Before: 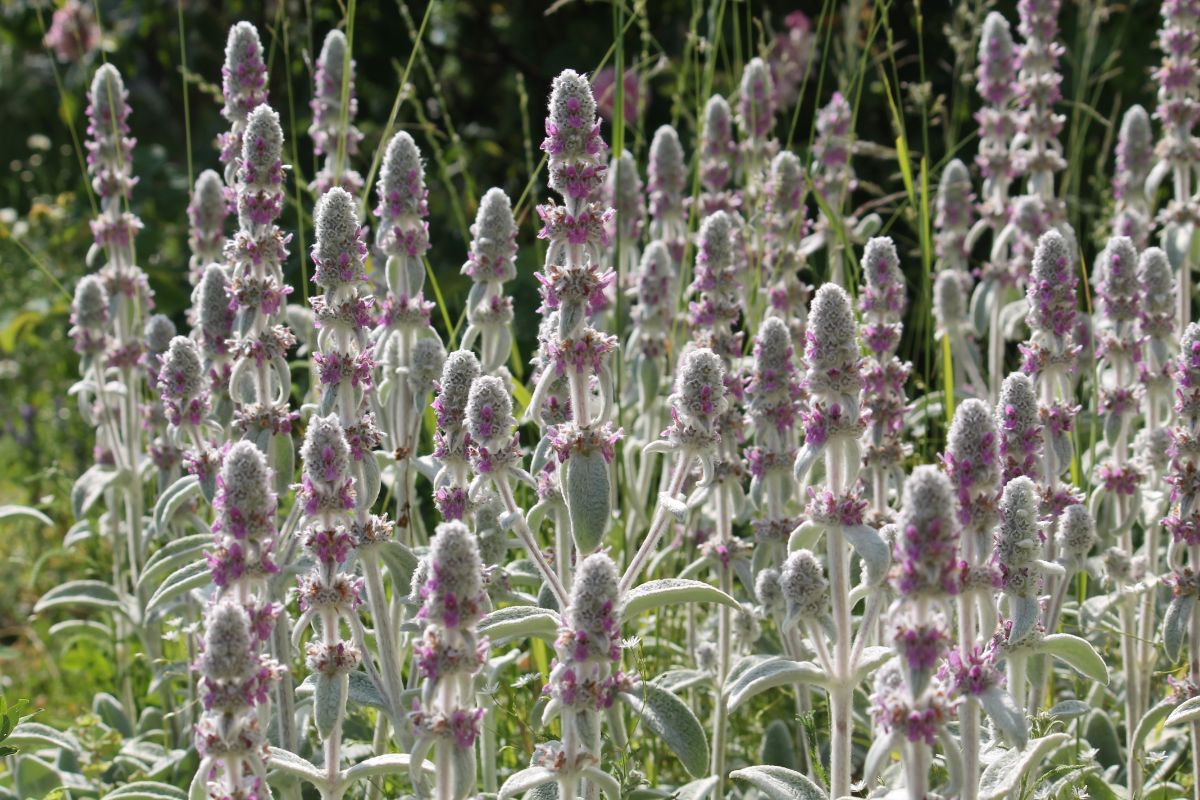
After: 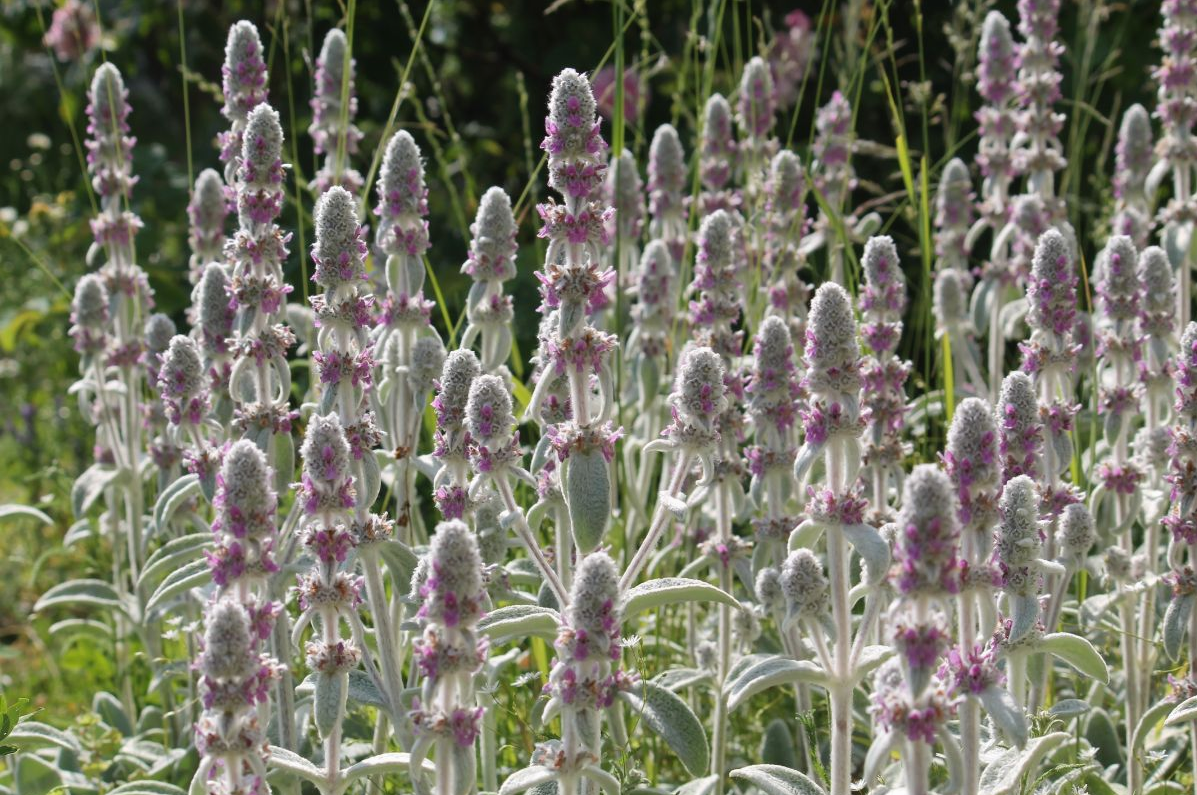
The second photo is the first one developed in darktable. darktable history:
crop: top 0.202%, bottom 0.161%
local contrast: mode bilateral grid, contrast 99, coarseness 99, detail 91%, midtone range 0.2
